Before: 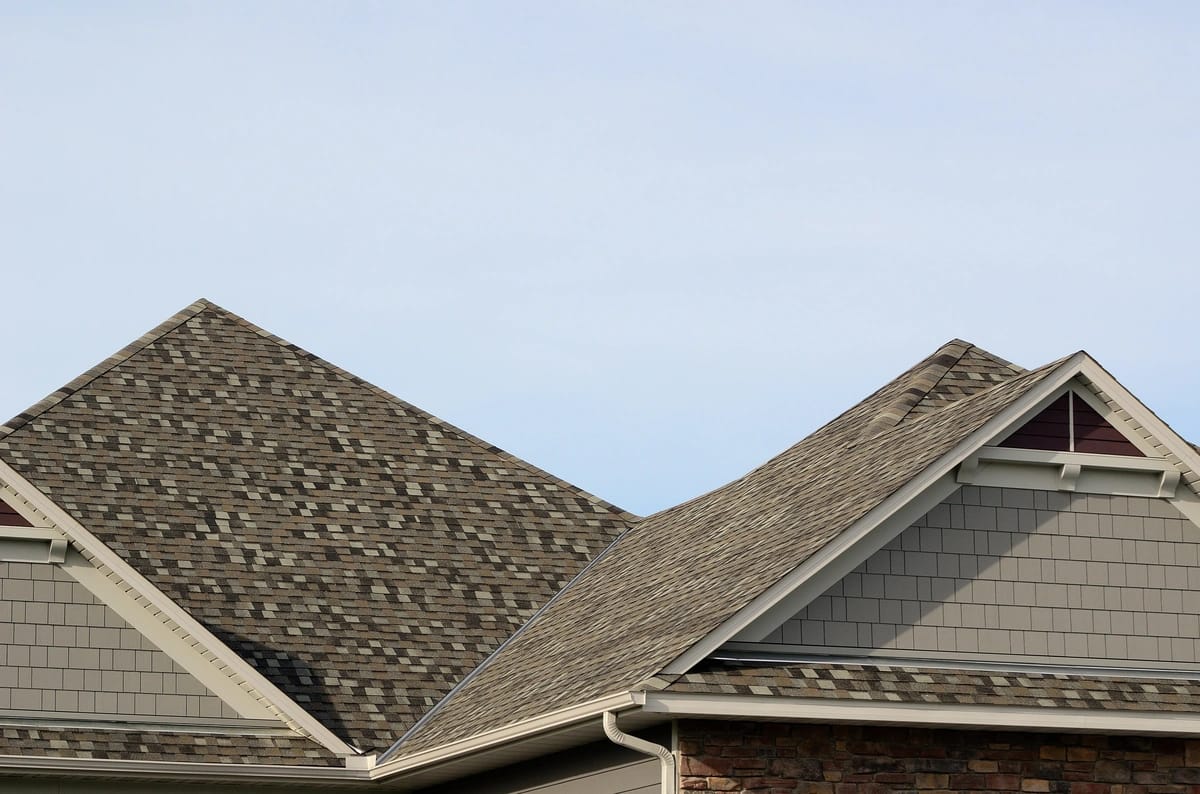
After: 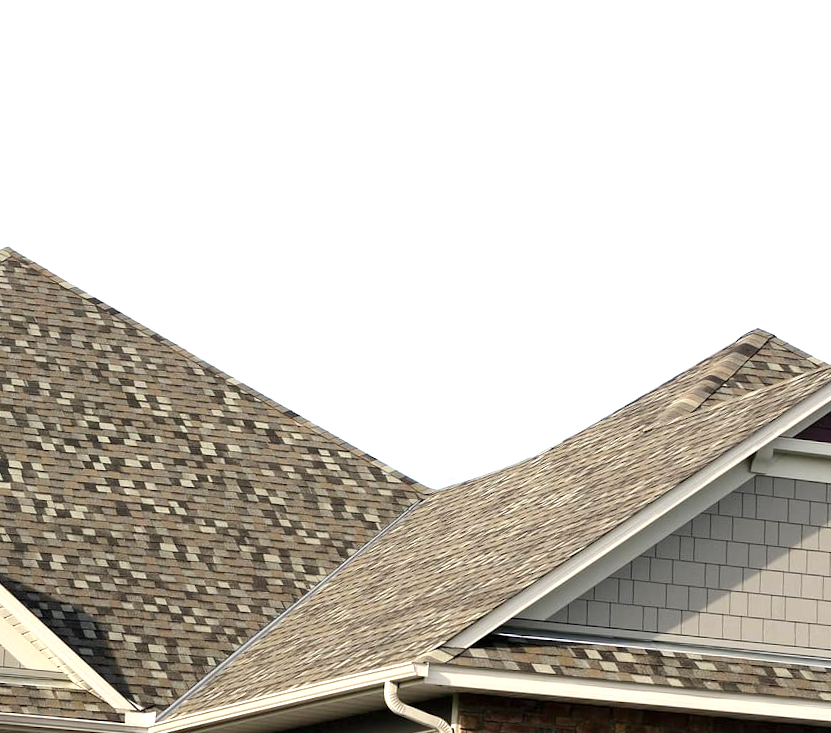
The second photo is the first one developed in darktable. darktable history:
crop and rotate: angle -3.14°, left 14.078%, top 0.036%, right 10.998%, bottom 0.022%
exposure: exposure 0.996 EV, compensate highlight preservation false
